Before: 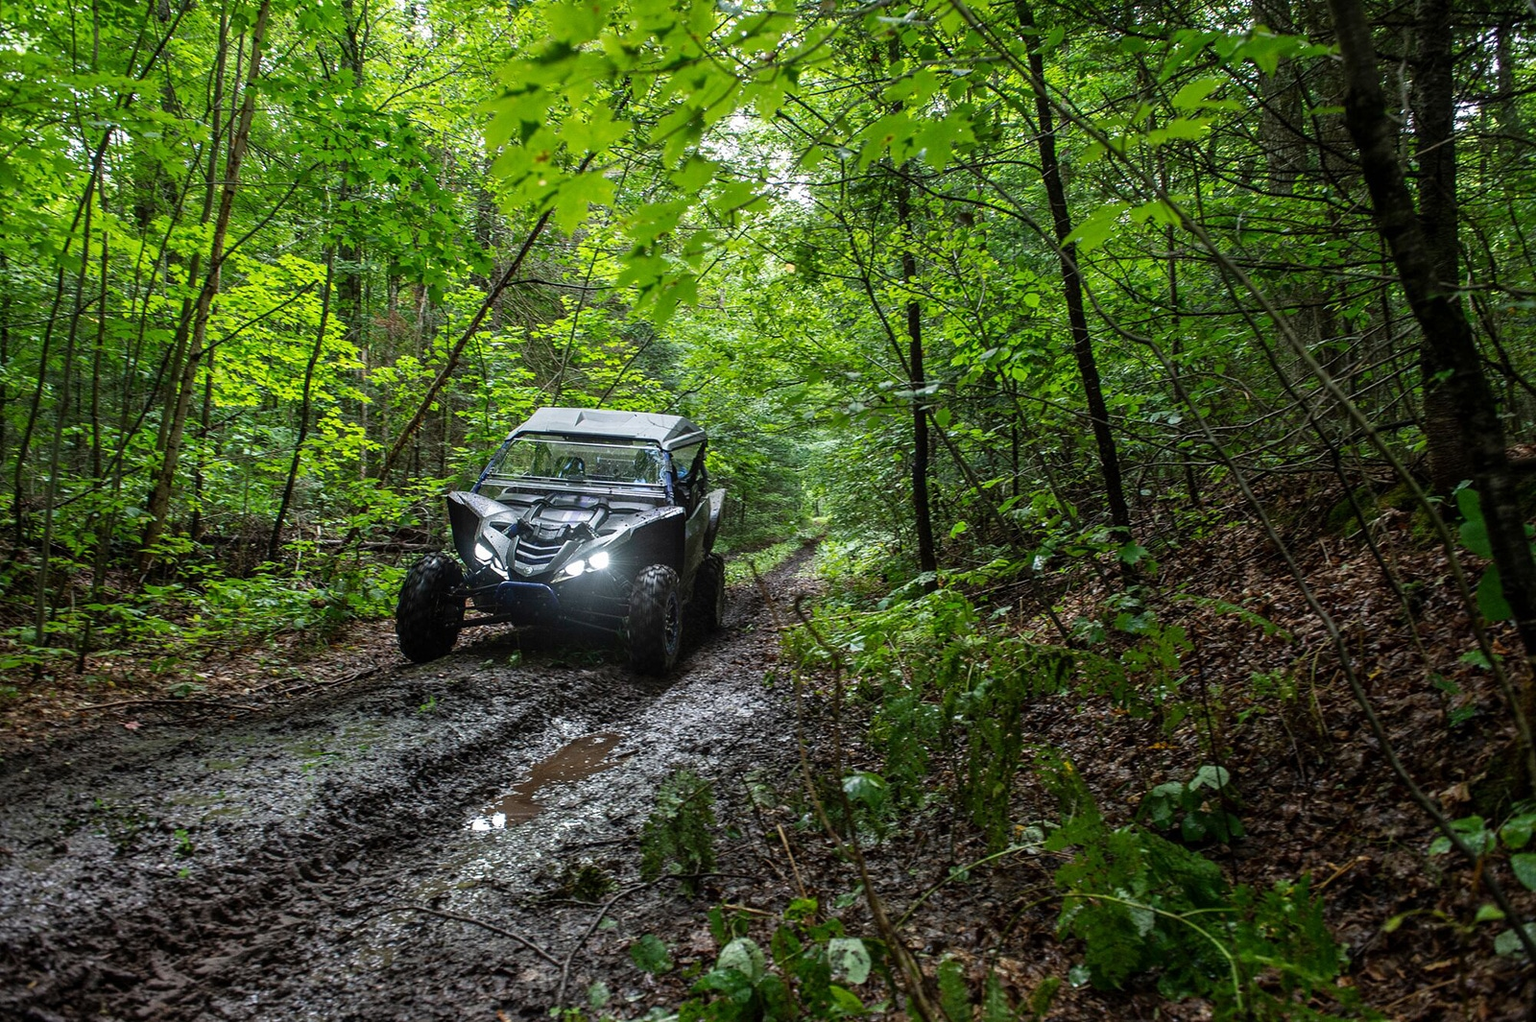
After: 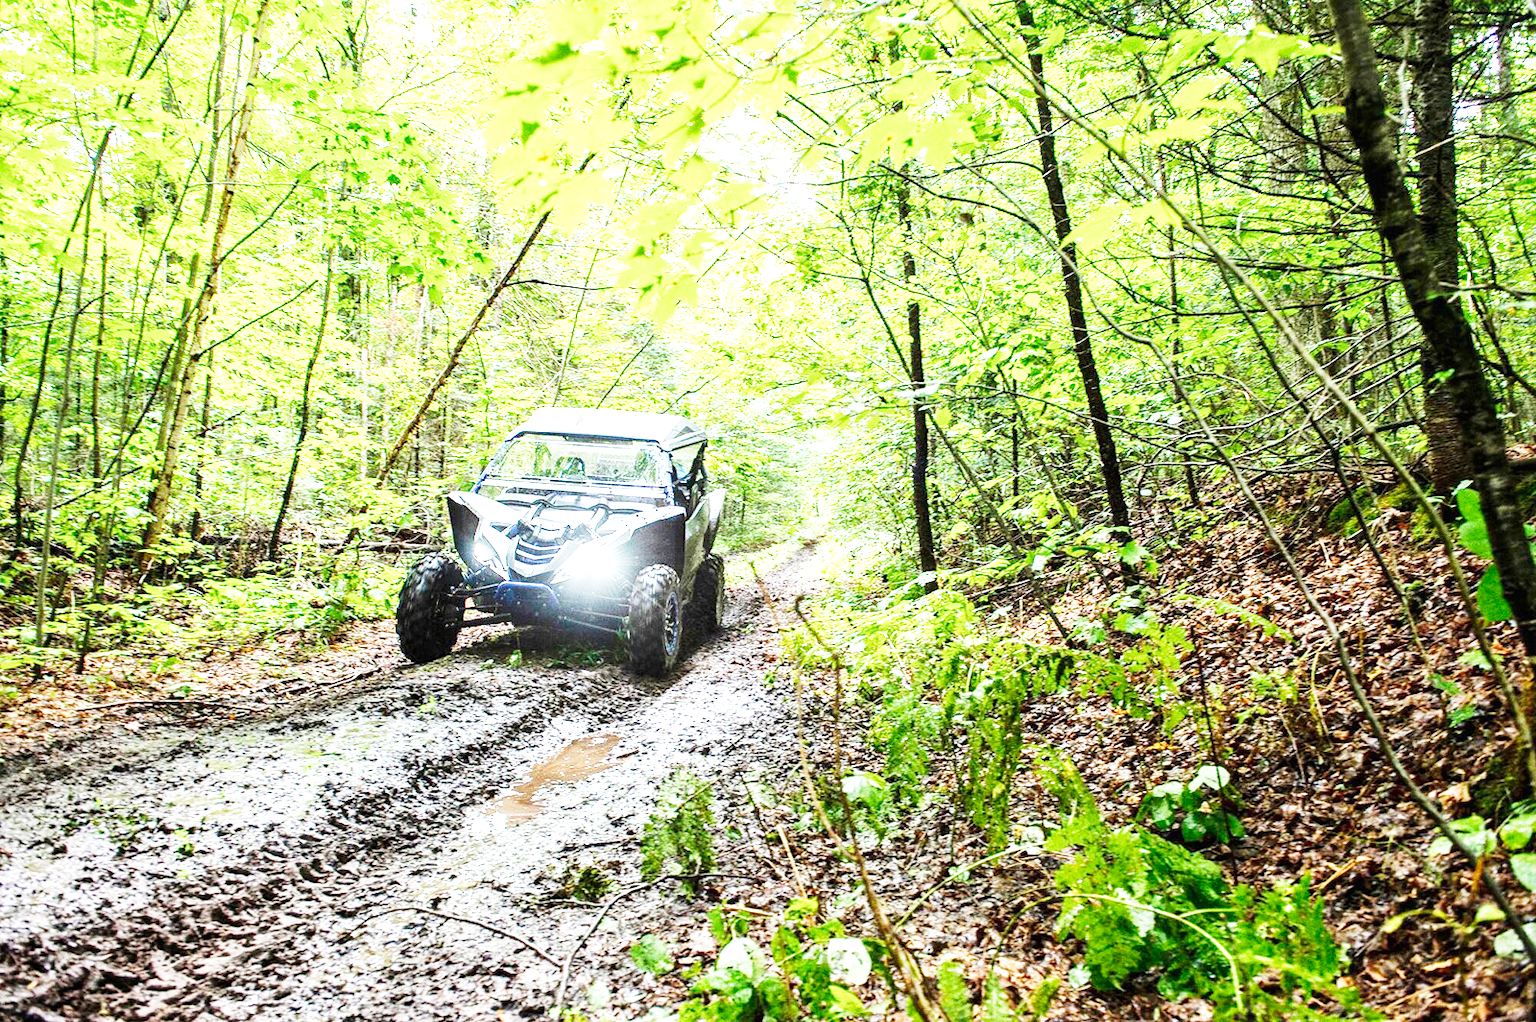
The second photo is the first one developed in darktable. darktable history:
base curve: curves: ch0 [(0, 0) (0, 0.001) (0.001, 0.001) (0.004, 0.002) (0.007, 0.004) (0.015, 0.013) (0.033, 0.045) (0.052, 0.096) (0.075, 0.17) (0.099, 0.241) (0.163, 0.42) (0.219, 0.55) (0.259, 0.616) (0.327, 0.722) (0.365, 0.765) (0.522, 0.873) (0.547, 0.881) (0.689, 0.919) (0.826, 0.952) (1, 1)], preserve colors none
exposure: black level correction 0, exposure 2.384 EV, compensate highlight preservation false
